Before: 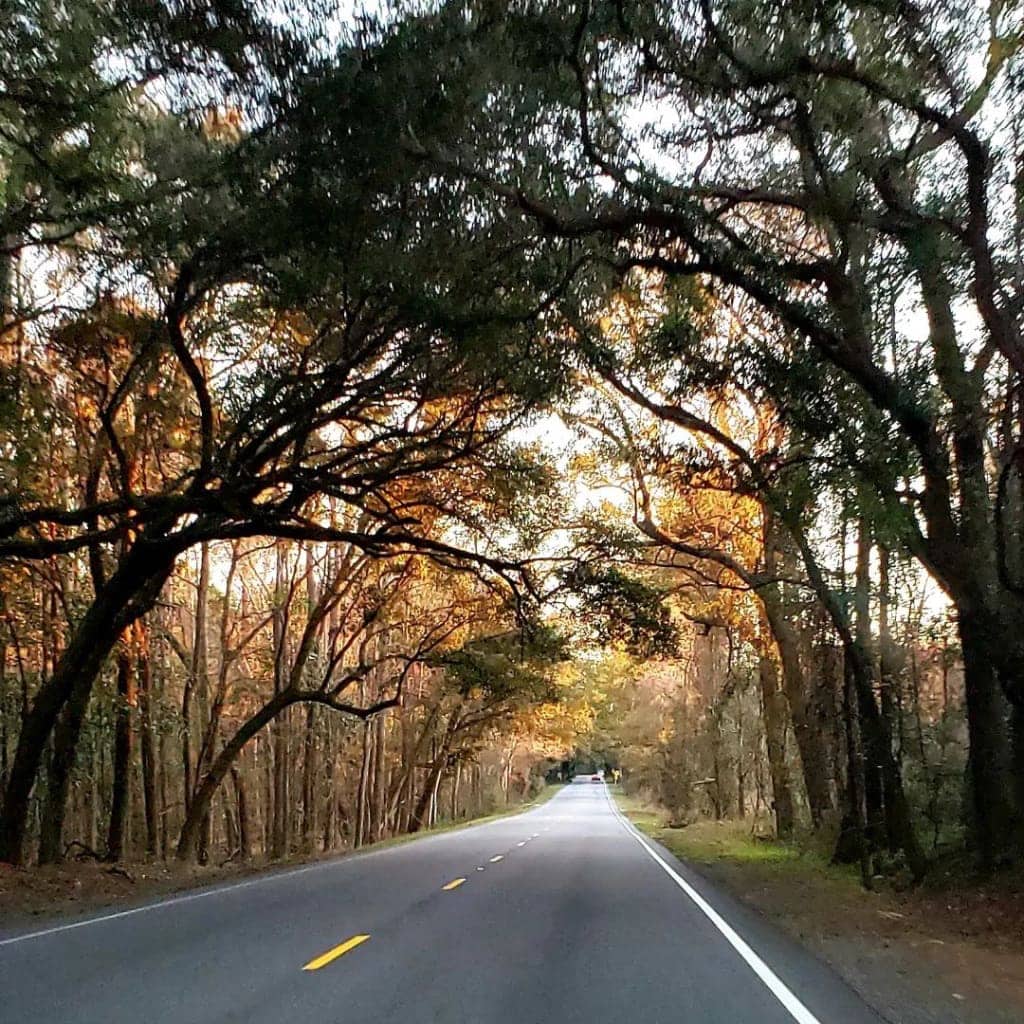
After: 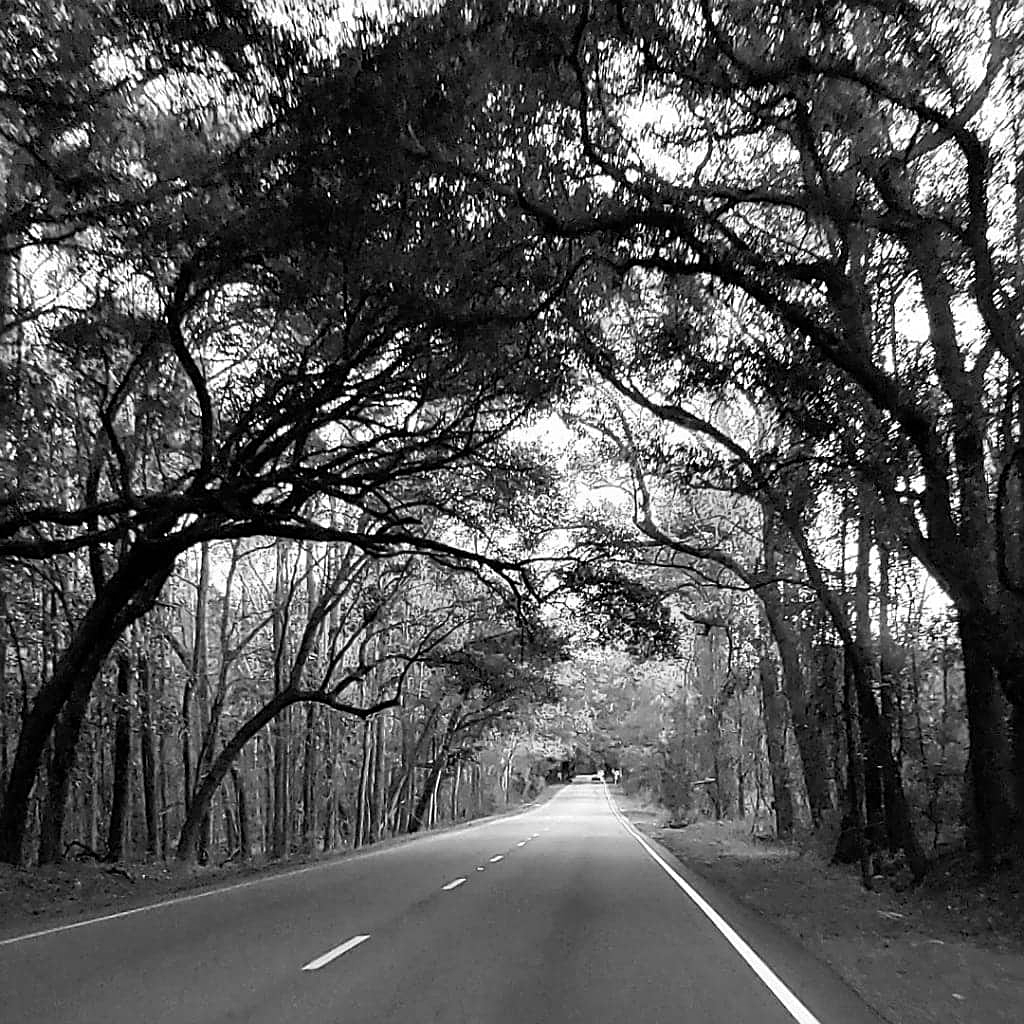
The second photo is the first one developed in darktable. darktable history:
sharpen: on, module defaults
color balance rgb: perceptual saturation grading › global saturation 25%, global vibrance 20%
monochrome: on, module defaults
